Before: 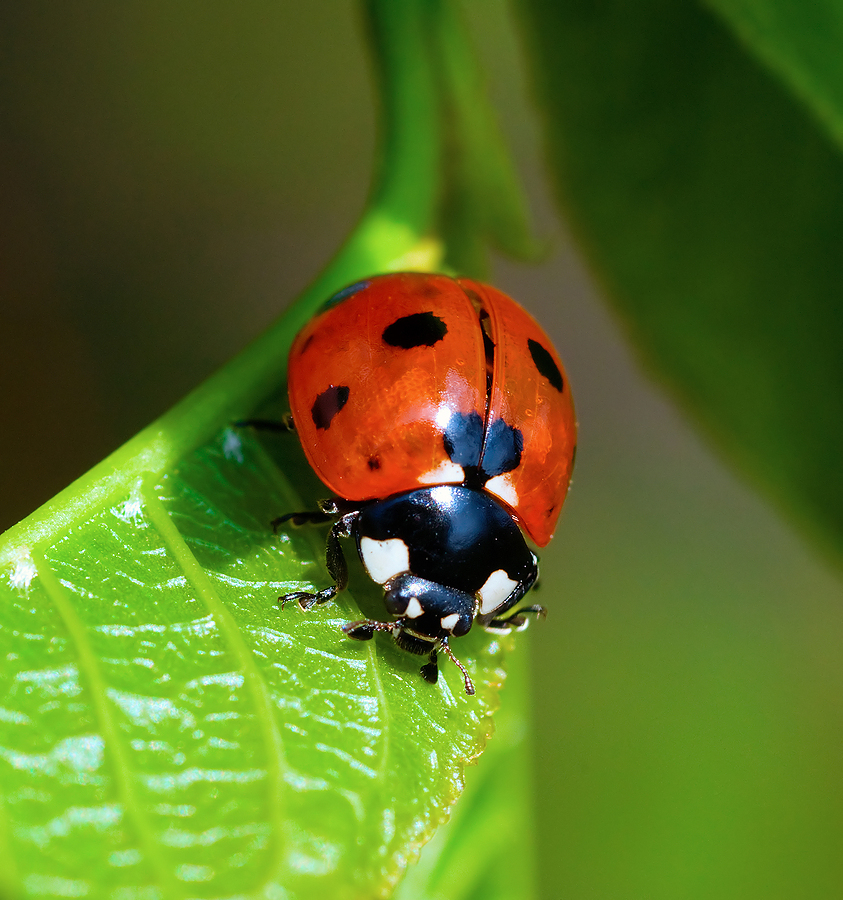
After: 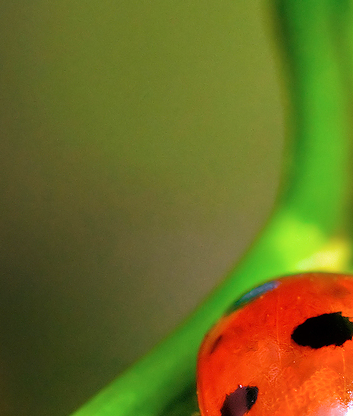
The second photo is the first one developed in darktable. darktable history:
crop and rotate: left 10.817%, top 0.062%, right 47.194%, bottom 53.626%
tone equalizer: -7 EV 0.15 EV, -6 EV 0.6 EV, -5 EV 1.15 EV, -4 EV 1.33 EV, -3 EV 1.15 EV, -2 EV 0.6 EV, -1 EV 0.15 EV, mask exposure compensation -0.5 EV
